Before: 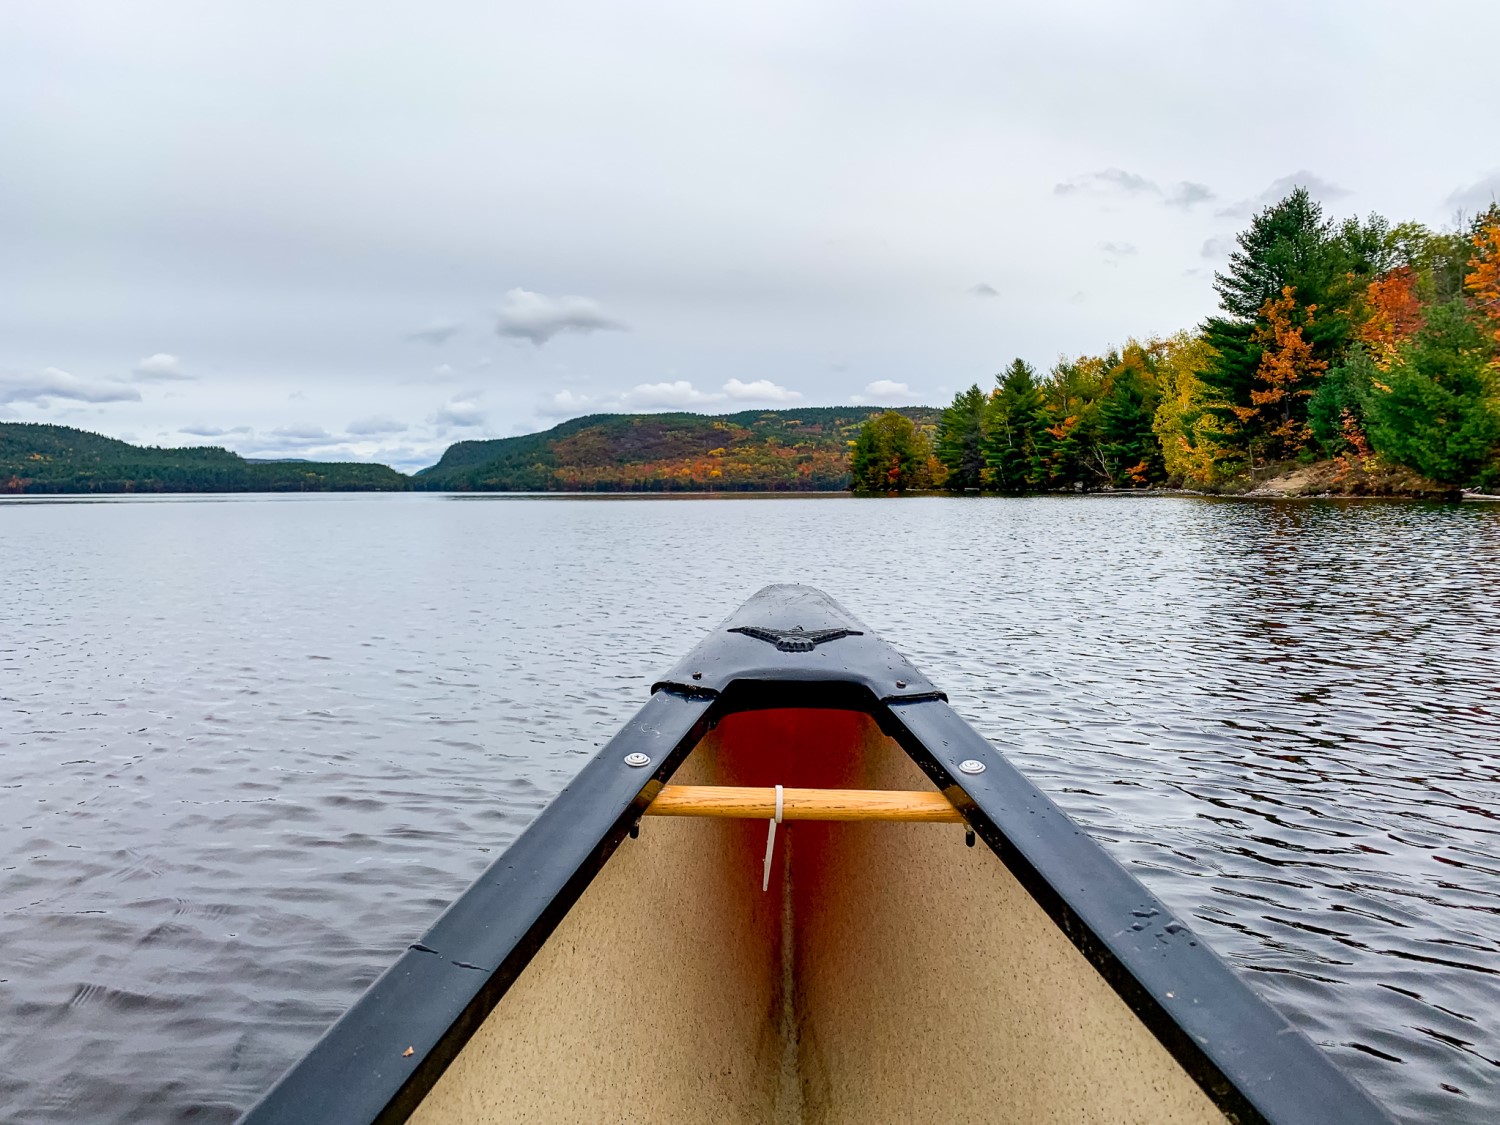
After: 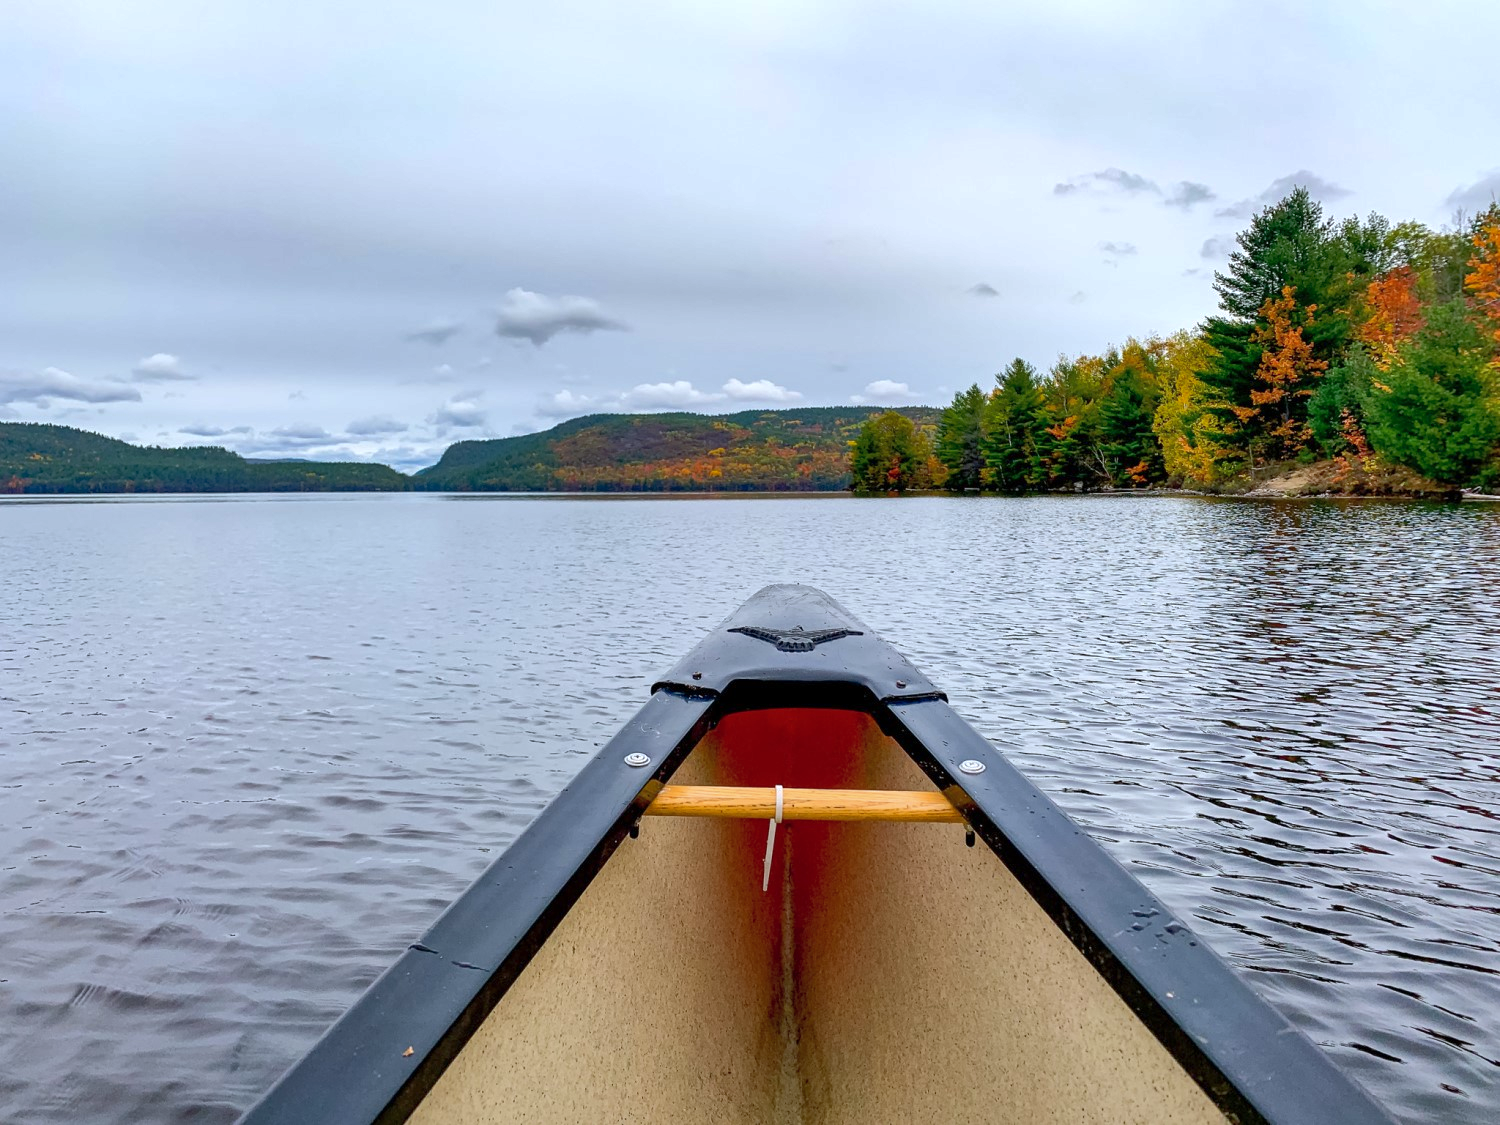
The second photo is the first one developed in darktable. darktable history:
white balance: red 0.976, blue 1.04
shadows and highlights: on, module defaults
levels: mode automatic, black 0.023%, white 99.97%, levels [0.062, 0.494, 0.925]
